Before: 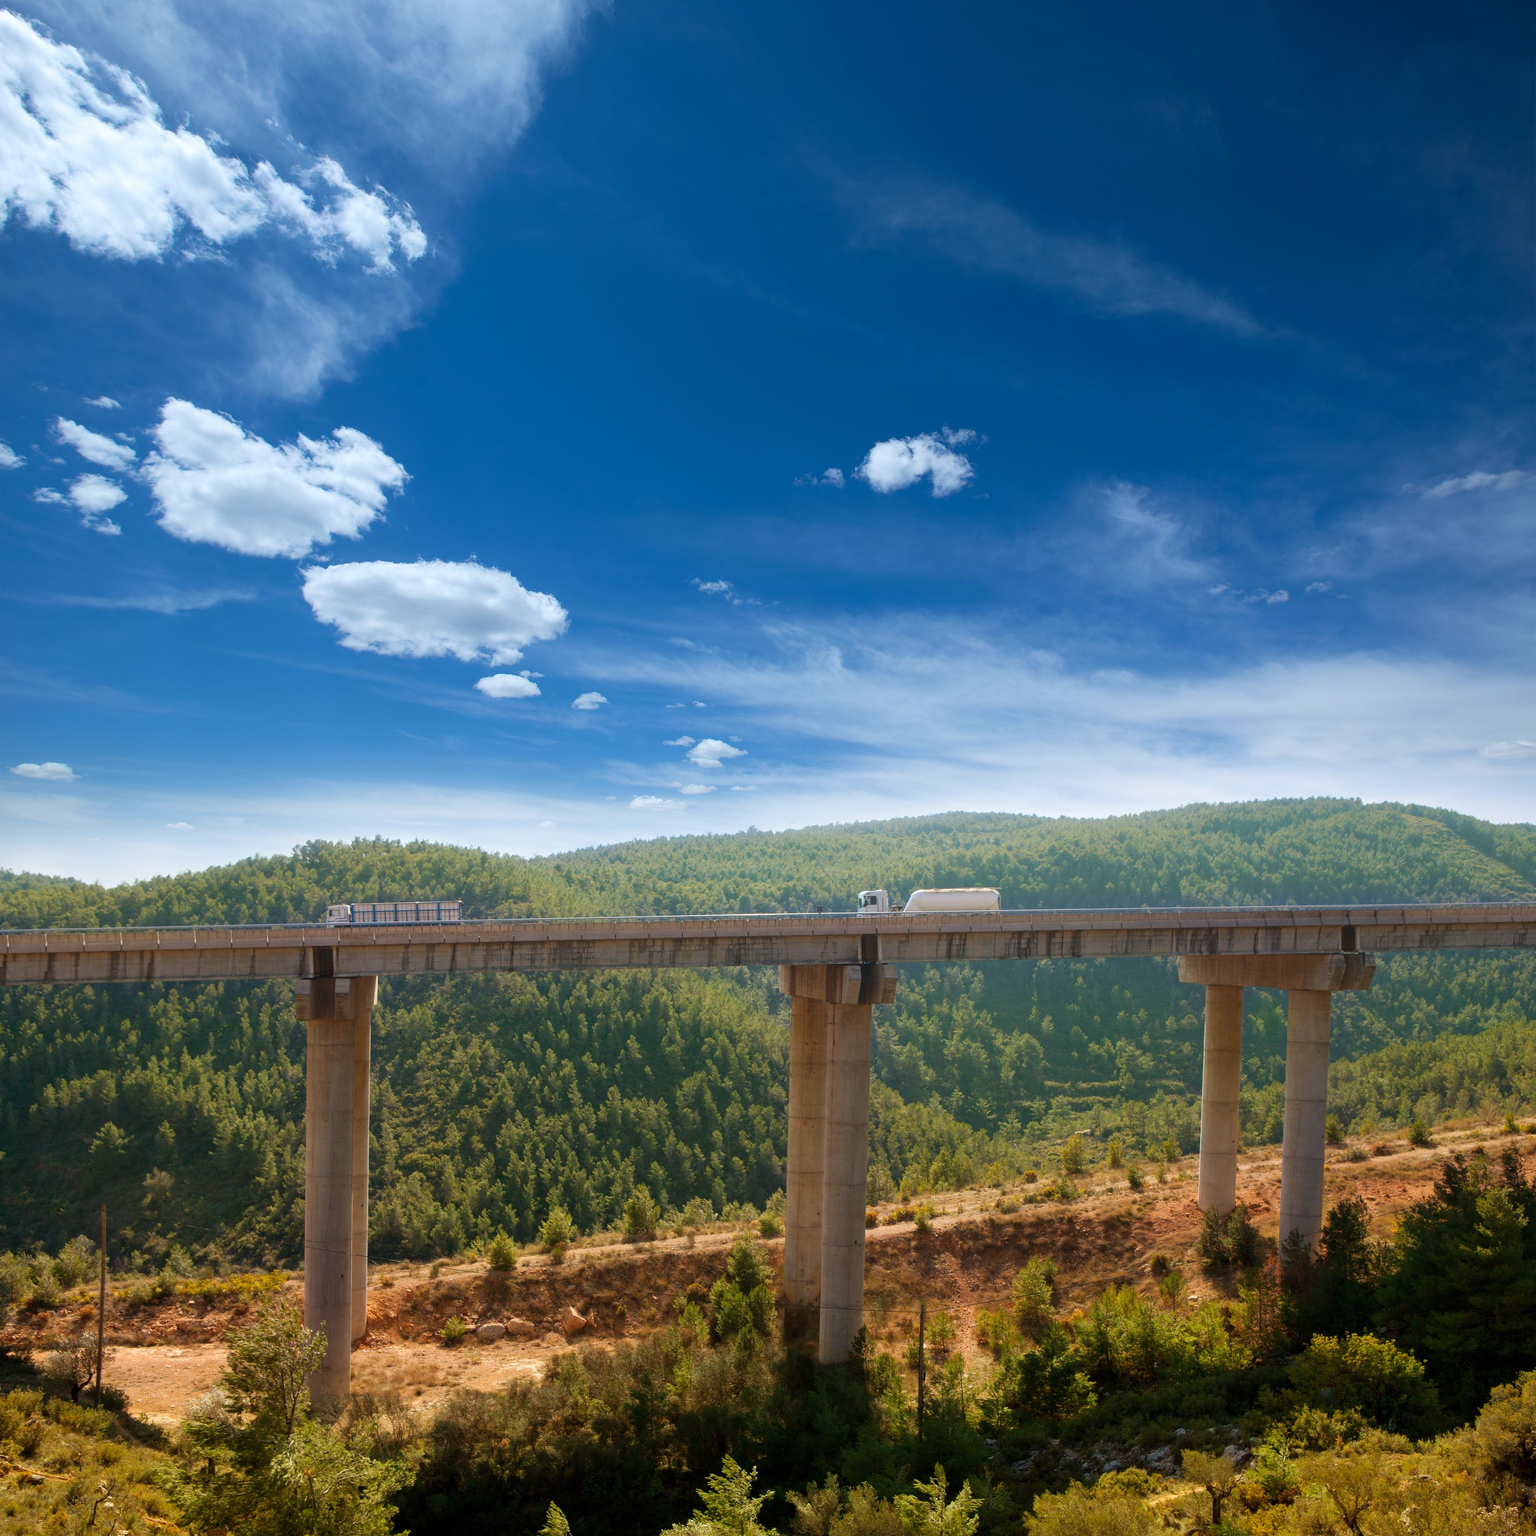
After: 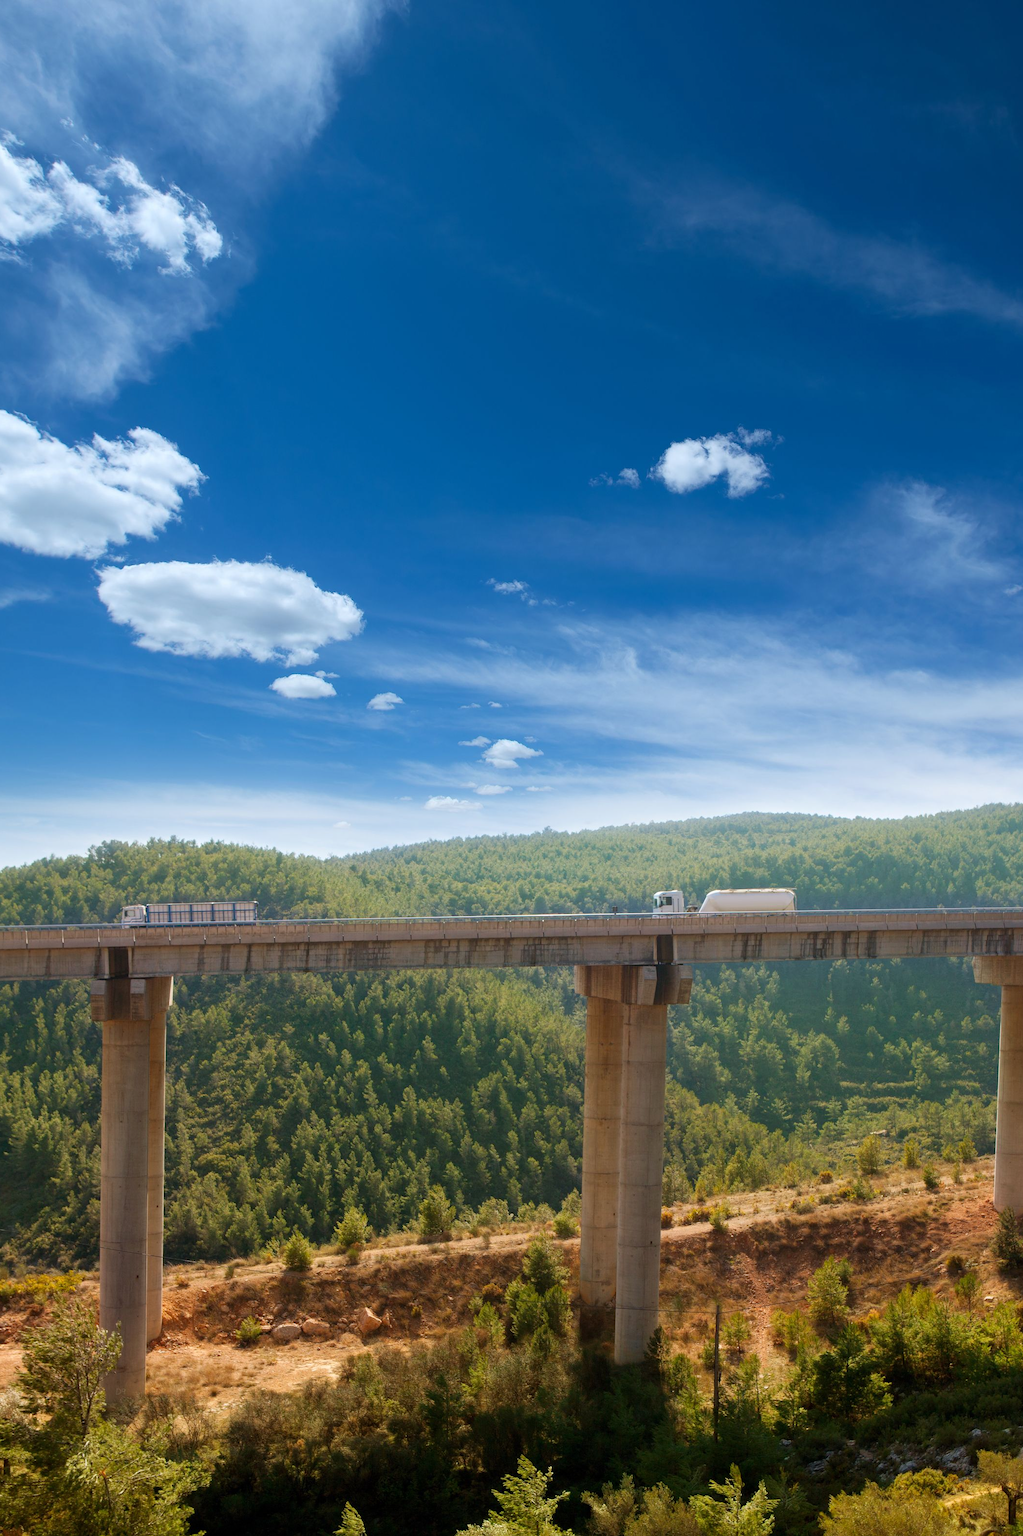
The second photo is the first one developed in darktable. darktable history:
crop and rotate: left 13.363%, right 20.036%
base curve: curves: ch0 [(0, 0) (0.283, 0.295) (1, 1)], preserve colors none
